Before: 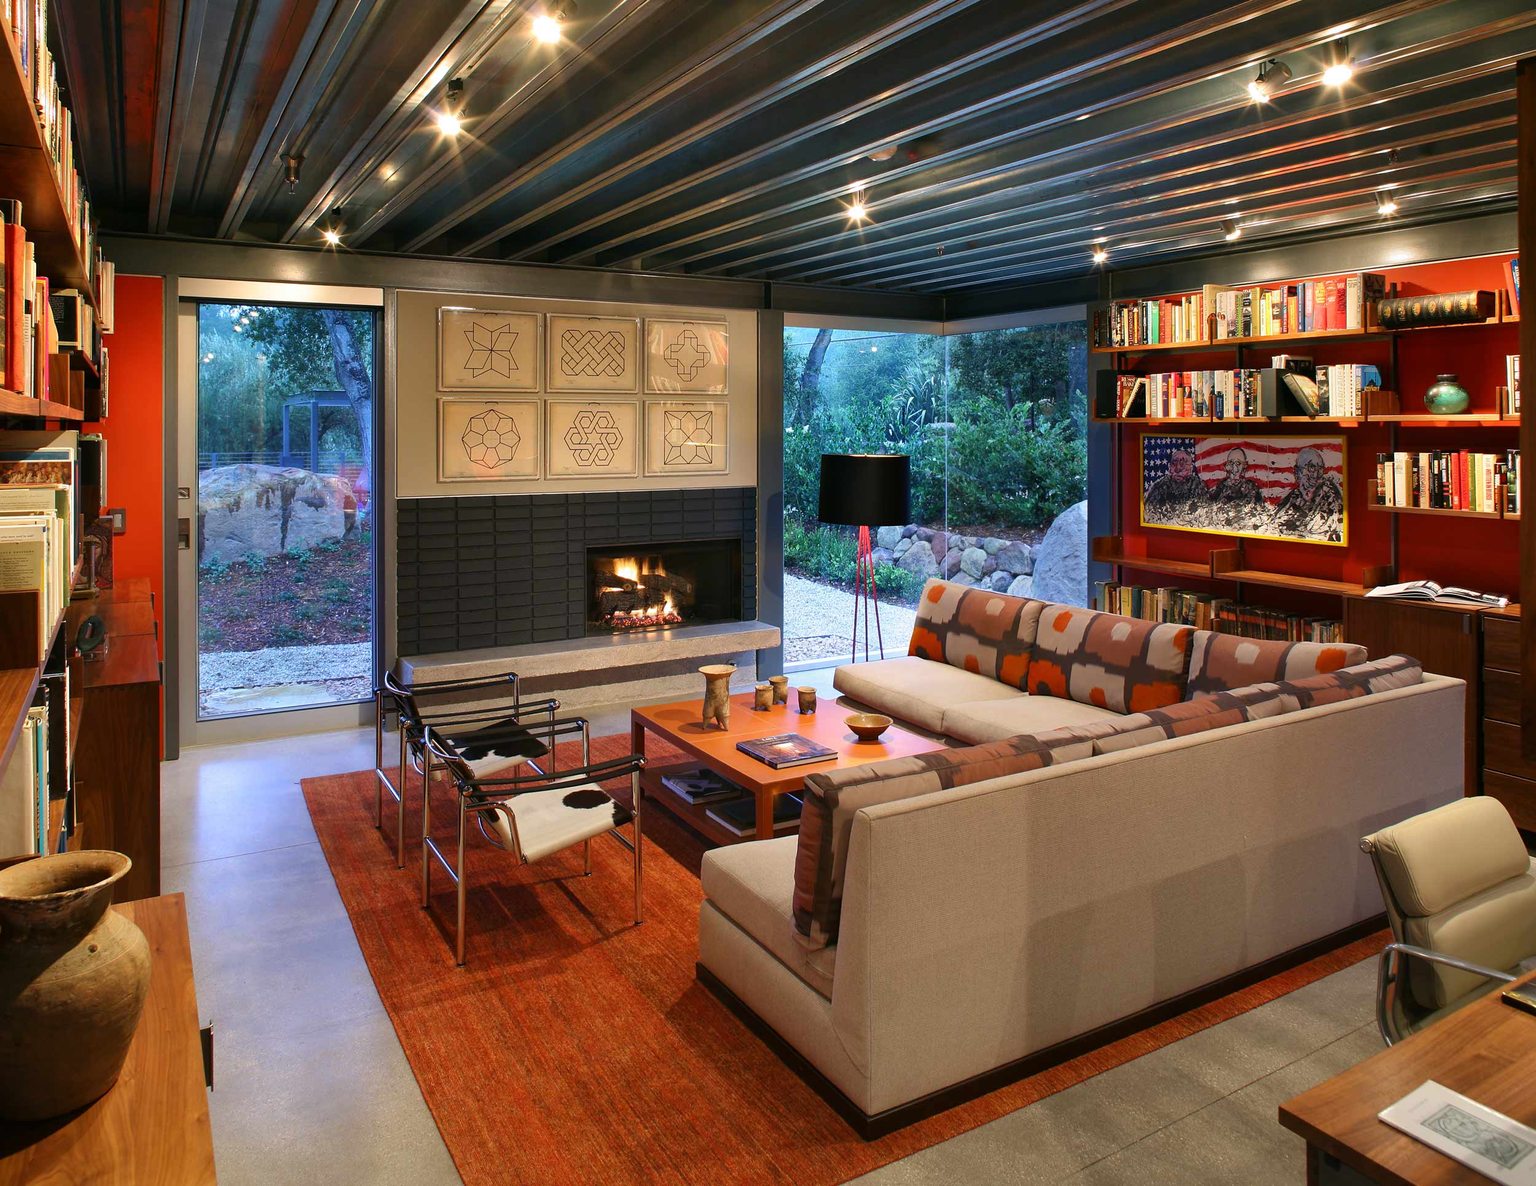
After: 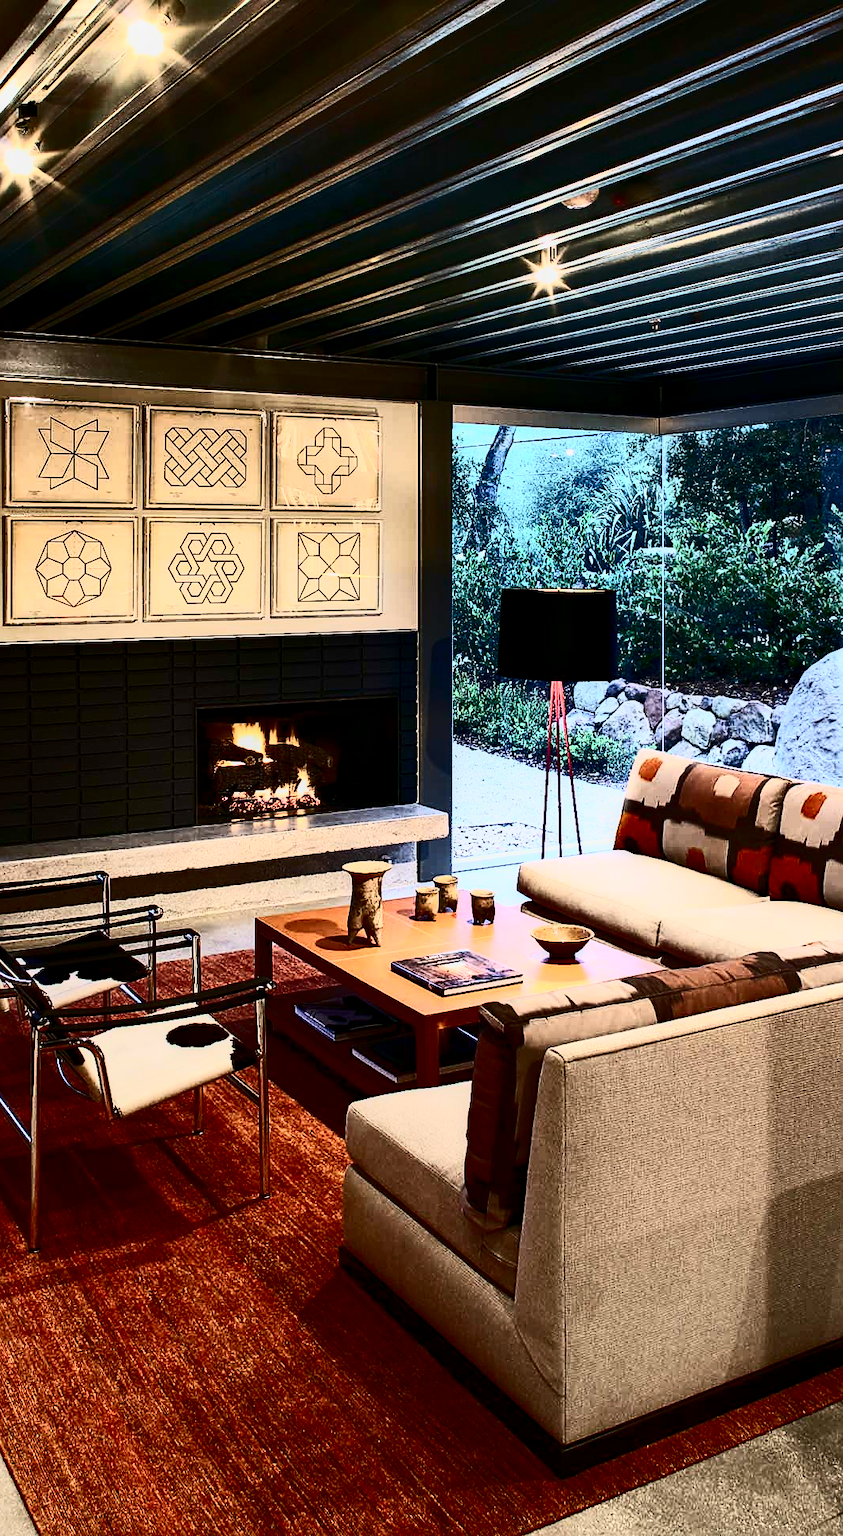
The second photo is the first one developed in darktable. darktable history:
local contrast: highlights 61%, shadows 114%, detail 107%, midtone range 0.535
sharpen: on, module defaults
crop: left 28.291%, right 29.274%
contrast brightness saturation: contrast 0.939, brightness 0.191
